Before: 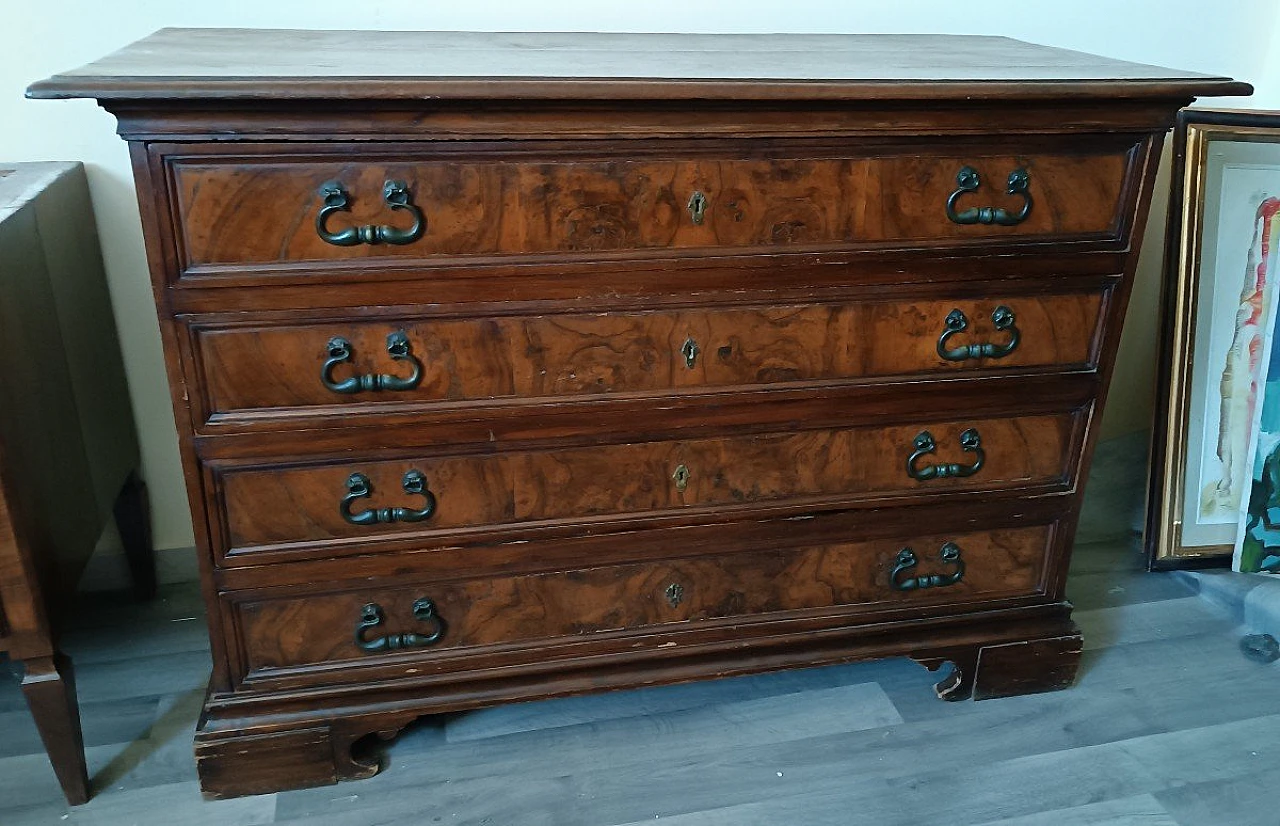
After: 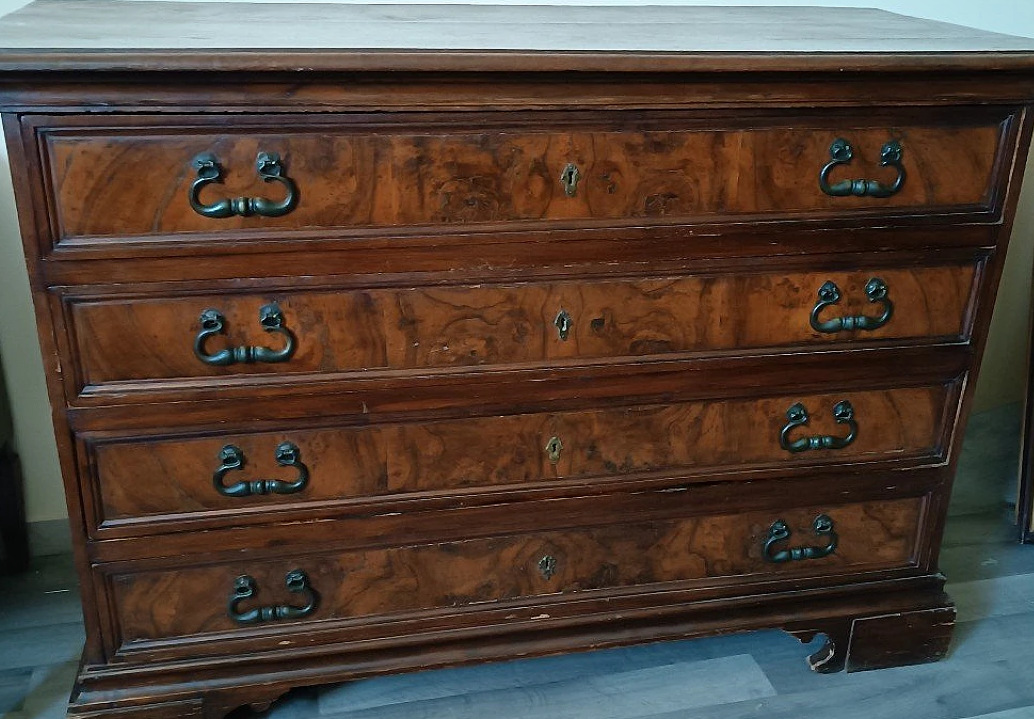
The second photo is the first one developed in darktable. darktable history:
crop: left 9.96%, top 3.486%, right 9.242%, bottom 9.439%
vignetting: fall-off start 100.04%, brightness -0.224, saturation 0.131, width/height ratio 1.306, unbound false
